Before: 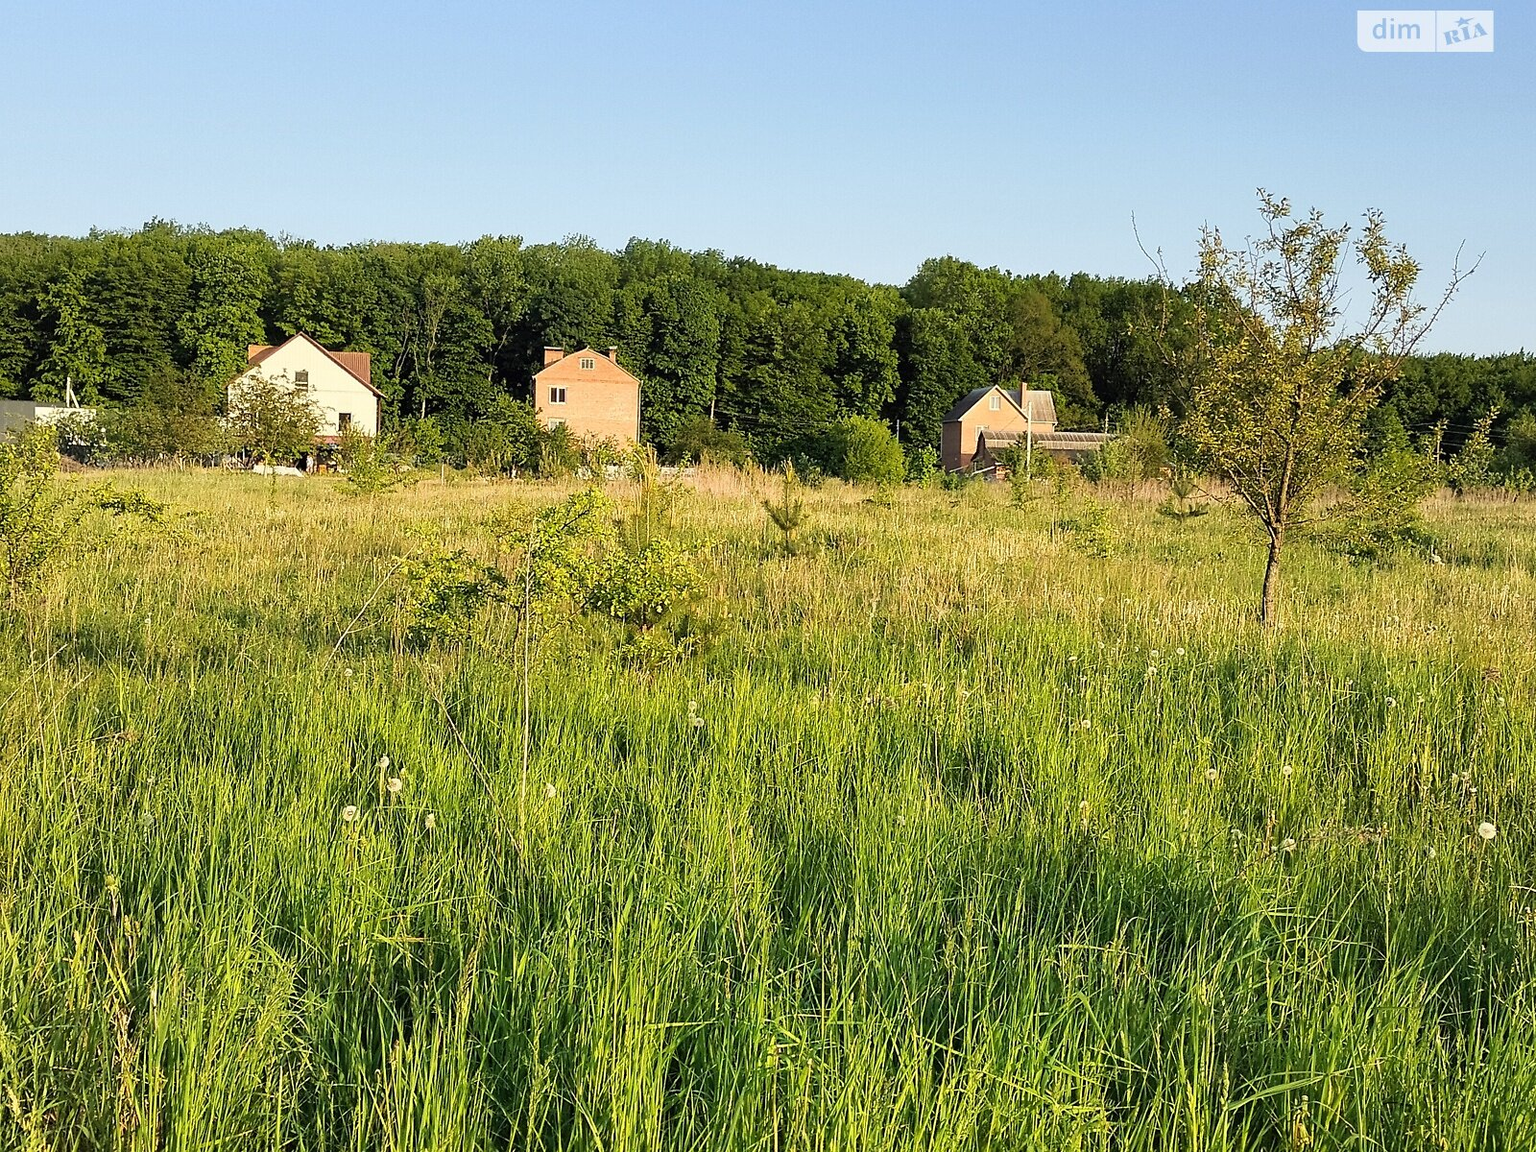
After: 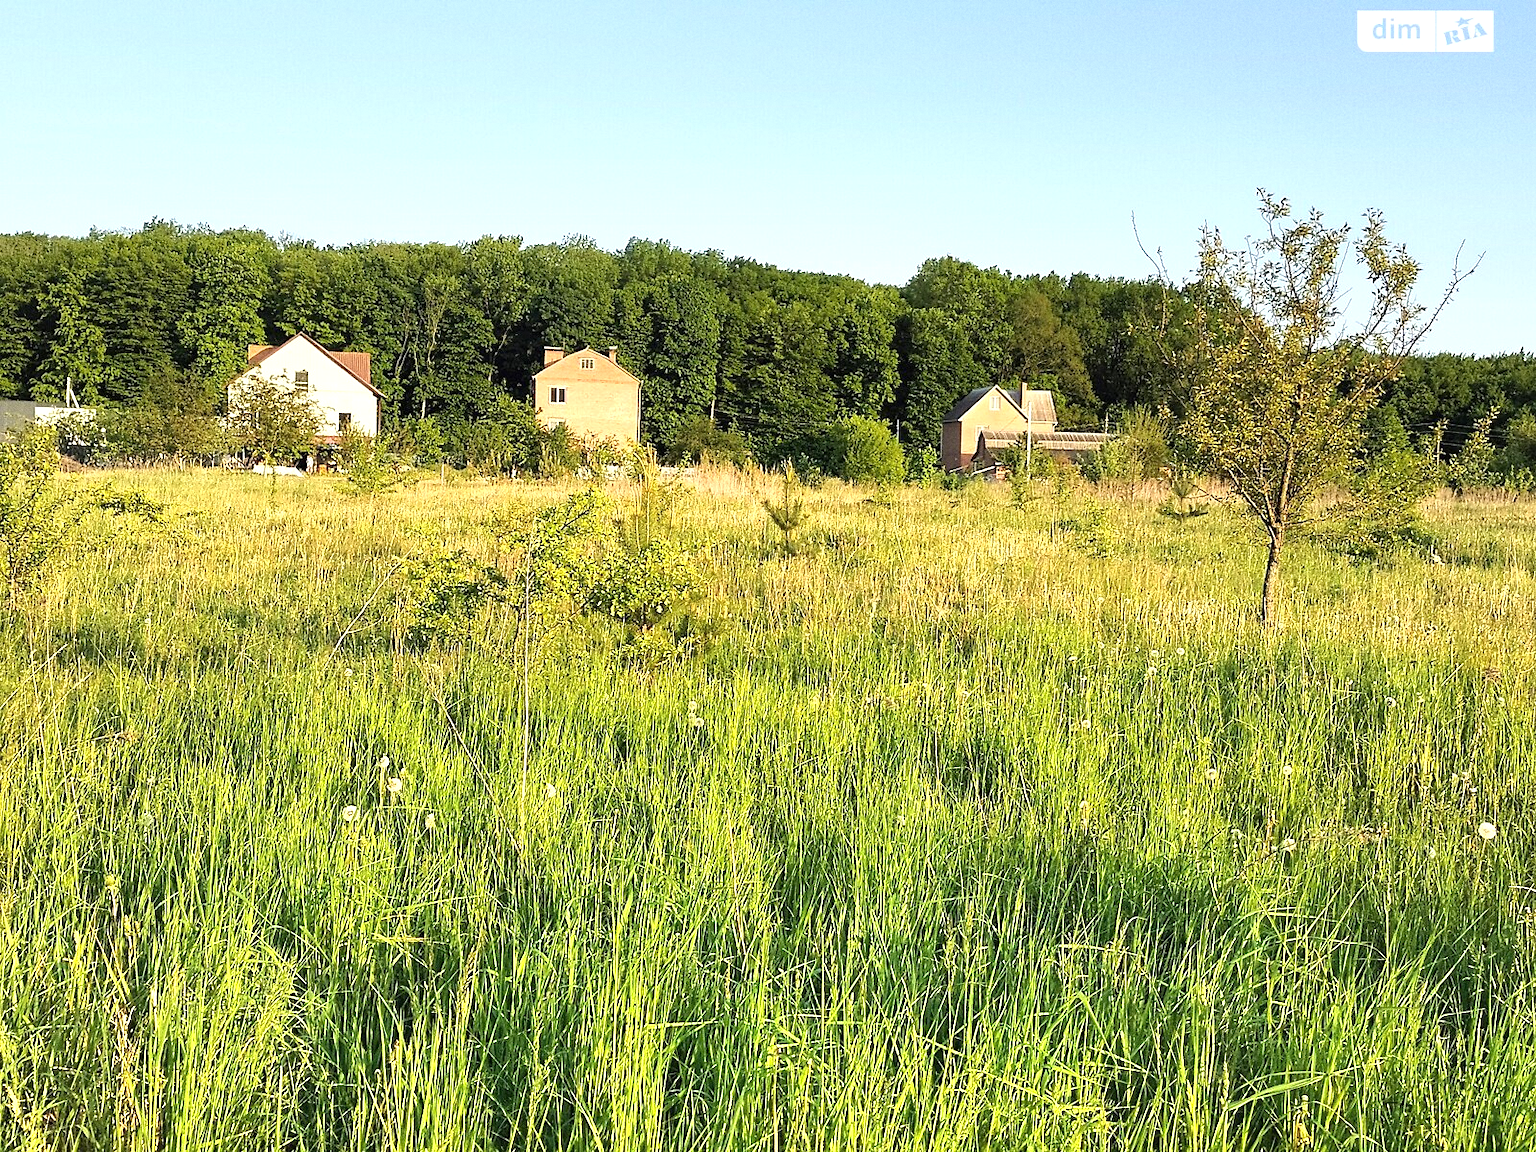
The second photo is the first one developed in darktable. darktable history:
grain: coarseness 0.09 ISO
exposure: black level correction 0, exposure 1.1 EV, compensate exposure bias true, compensate highlight preservation false
graduated density: rotation 5.63°, offset 76.9
